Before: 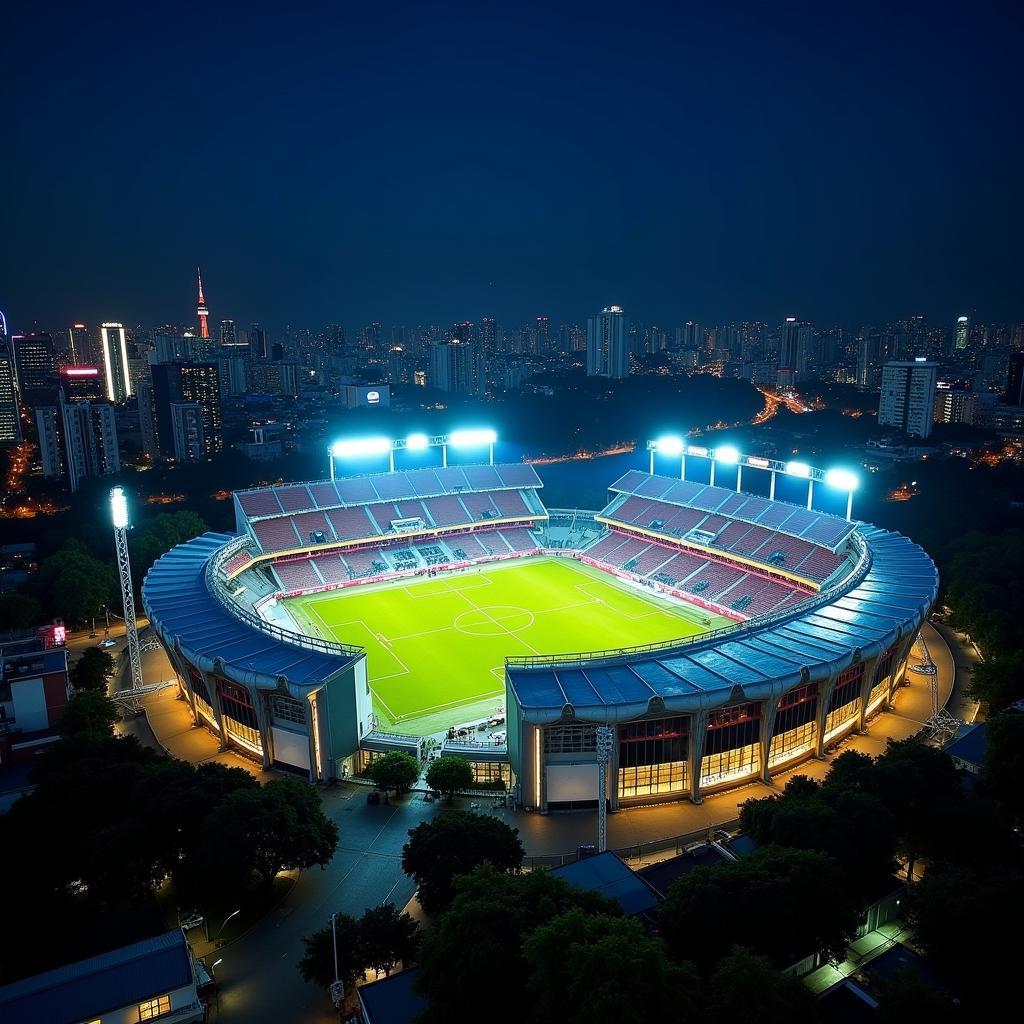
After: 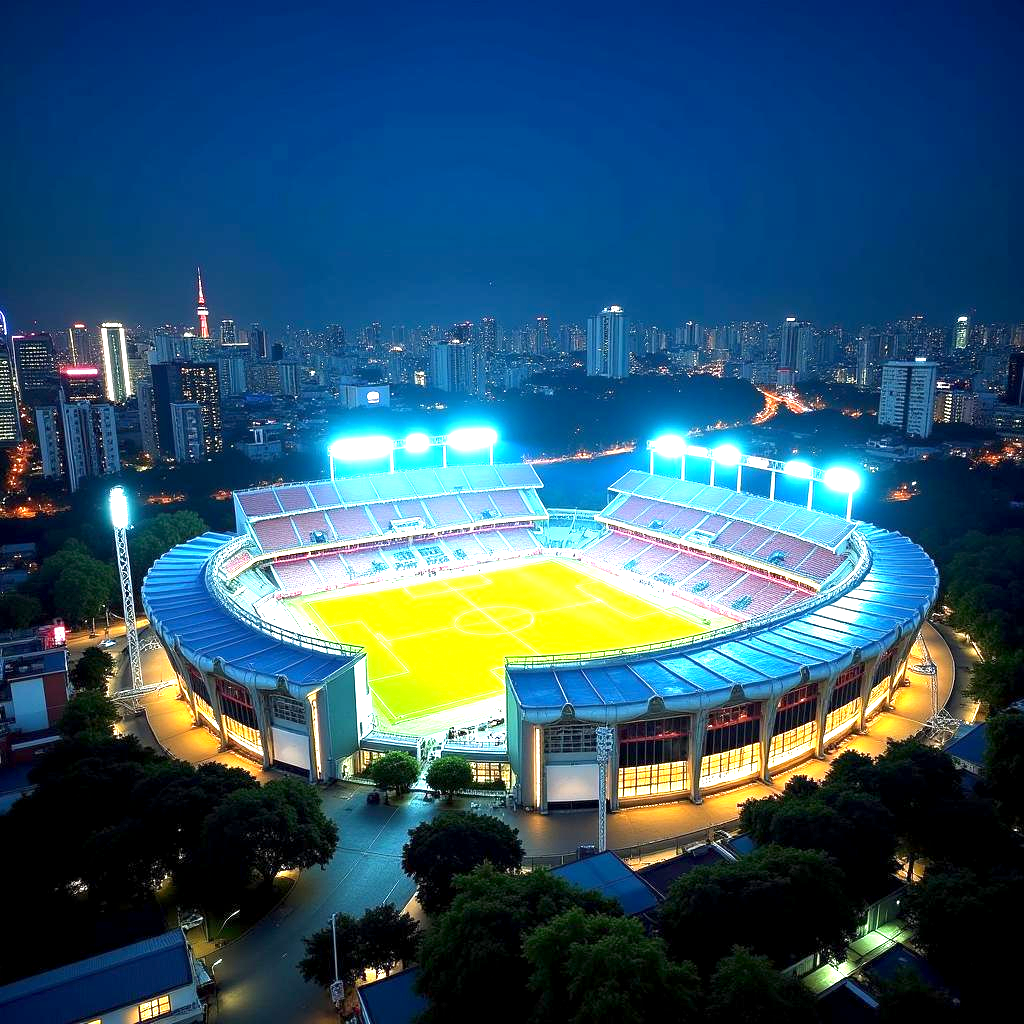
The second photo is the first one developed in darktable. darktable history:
exposure: black level correction 0.001, exposure 1.646 EV, compensate exposure bias true, compensate highlight preservation false
